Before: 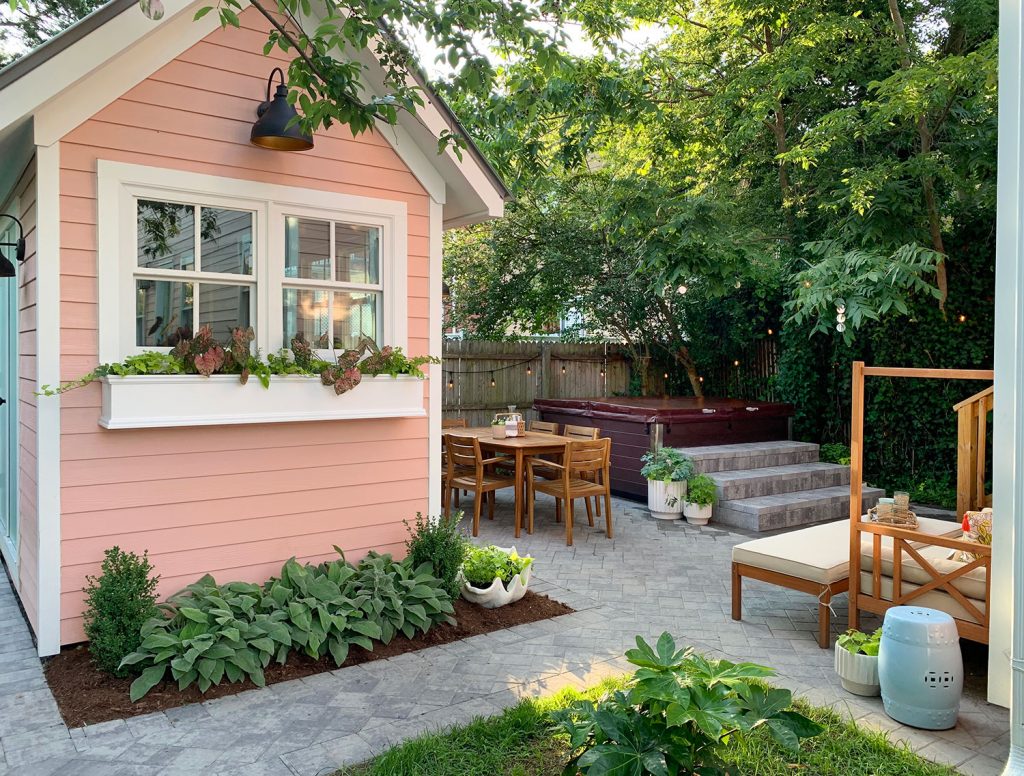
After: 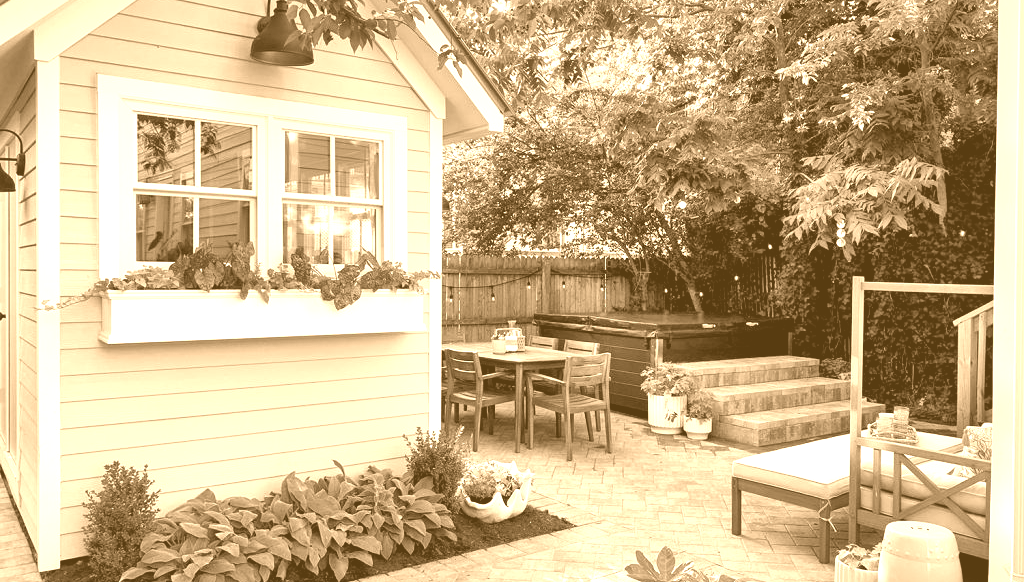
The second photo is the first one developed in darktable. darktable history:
exposure: compensate highlight preservation false
local contrast: mode bilateral grid, contrast 25, coarseness 60, detail 151%, midtone range 0.2
crop: top 11.038%, bottom 13.962%
colorize: hue 28.8°, source mix 100%
